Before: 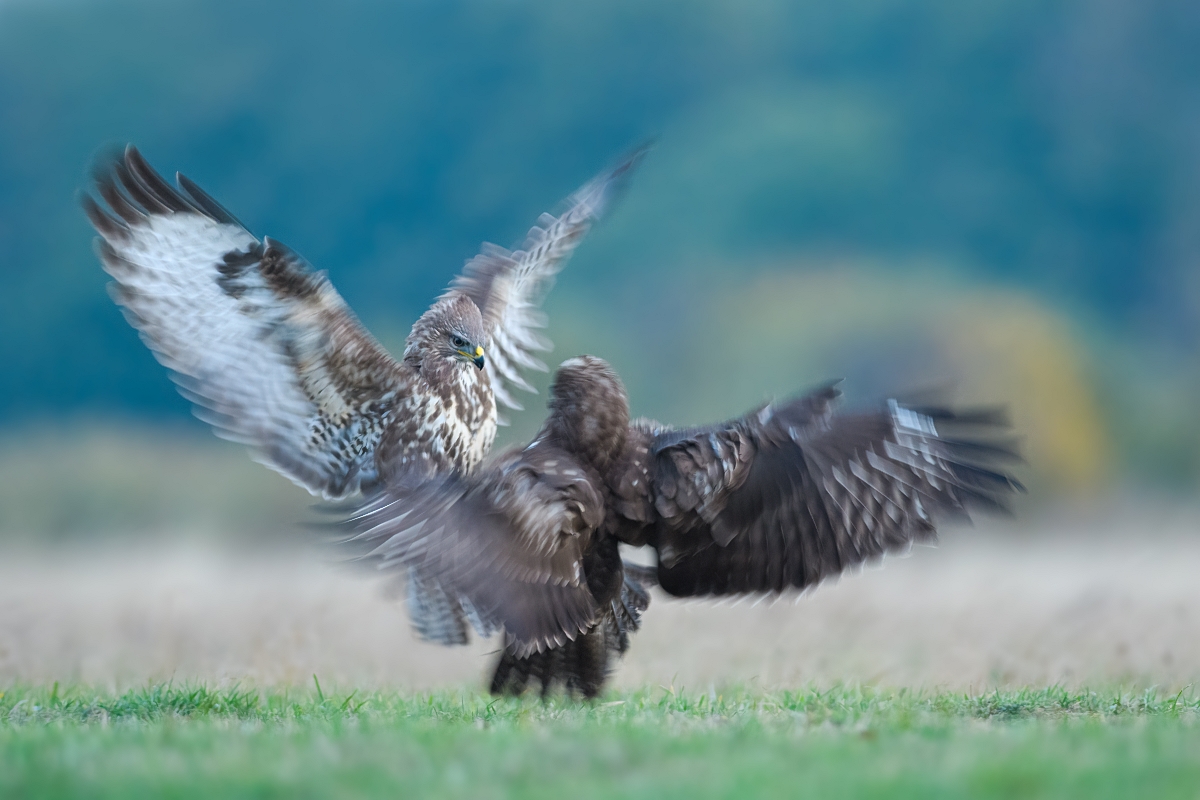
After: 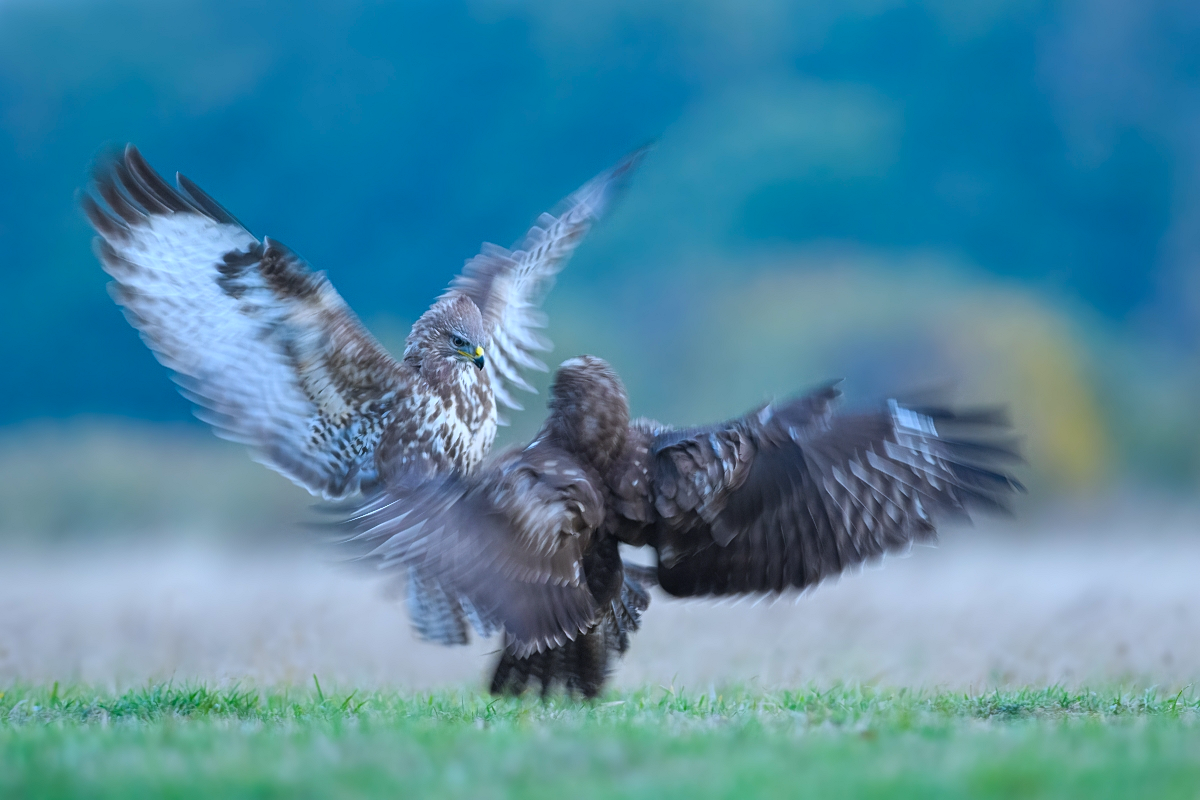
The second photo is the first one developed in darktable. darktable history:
color balance rgb: perceptual saturation grading › global saturation 20%, global vibrance 10%
white balance: red 0.931, blue 1.11
